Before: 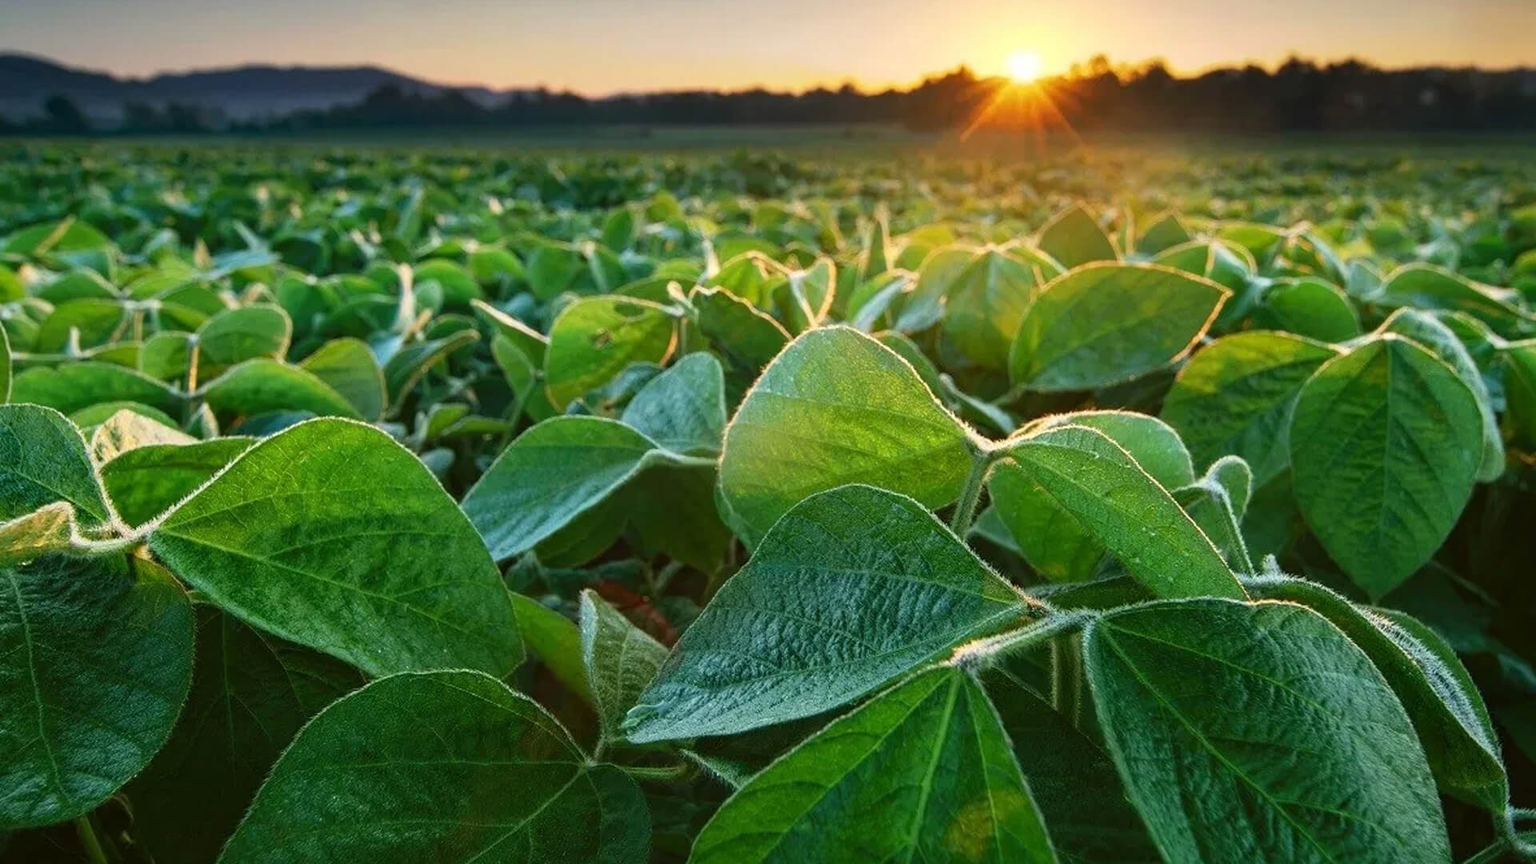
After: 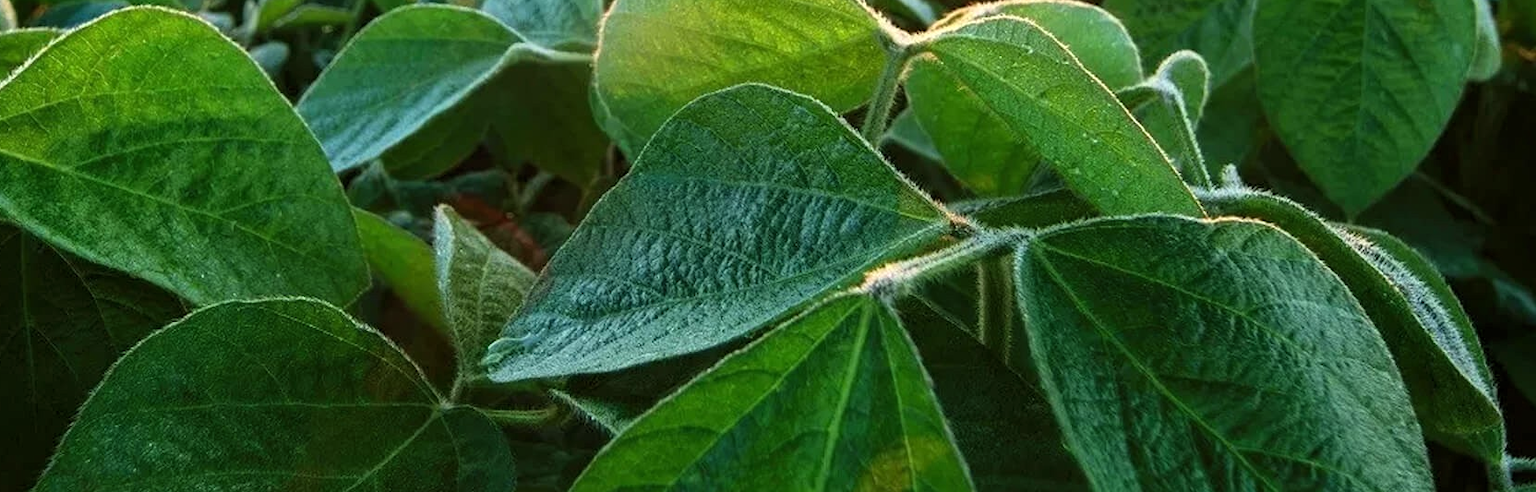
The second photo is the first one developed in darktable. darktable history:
levels: levels [0.031, 0.5, 0.969]
tone equalizer: luminance estimator HSV value / RGB max
crop and rotate: left 13.283%, top 47.714%, bottom 2.881%
